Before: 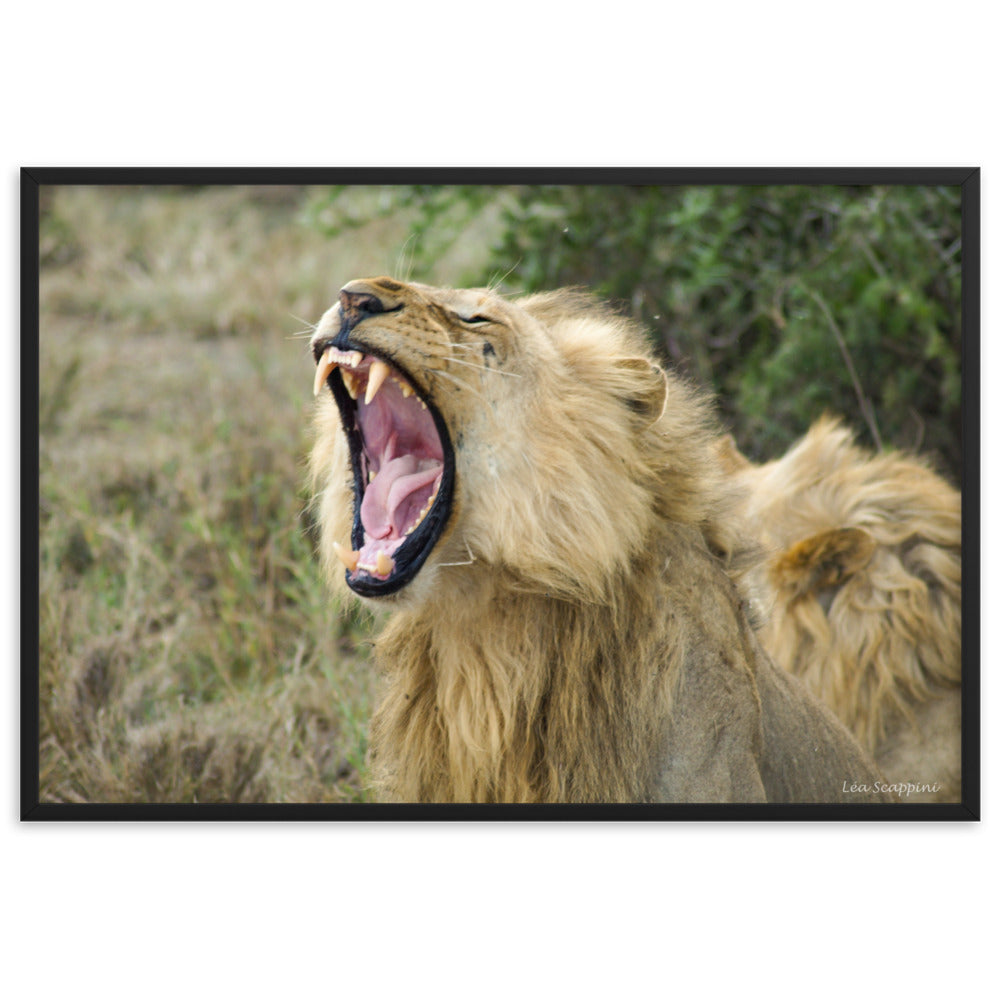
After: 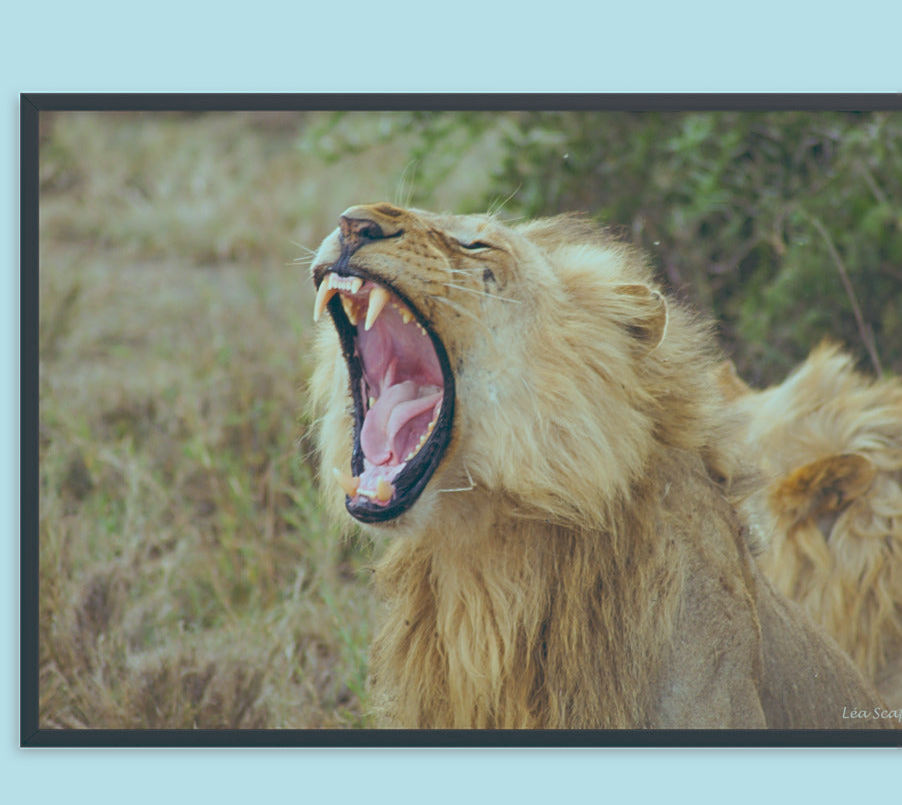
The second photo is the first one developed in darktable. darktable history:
crop: top 7.49%, right 9.717%, bottom 11.943%
color balance: lift [1.003, 0.993, 1.001, 1.007], gamma [1.018, 1.072, 0.959, 0.928], gain [0.974, 0.873, 1.031, 1.127]
sharpen: on, module defaults
contrast brightness saturation: contrast -0.28
soften: size 10%, saturation 50%, brightness 0.2 EV, mix 10%
